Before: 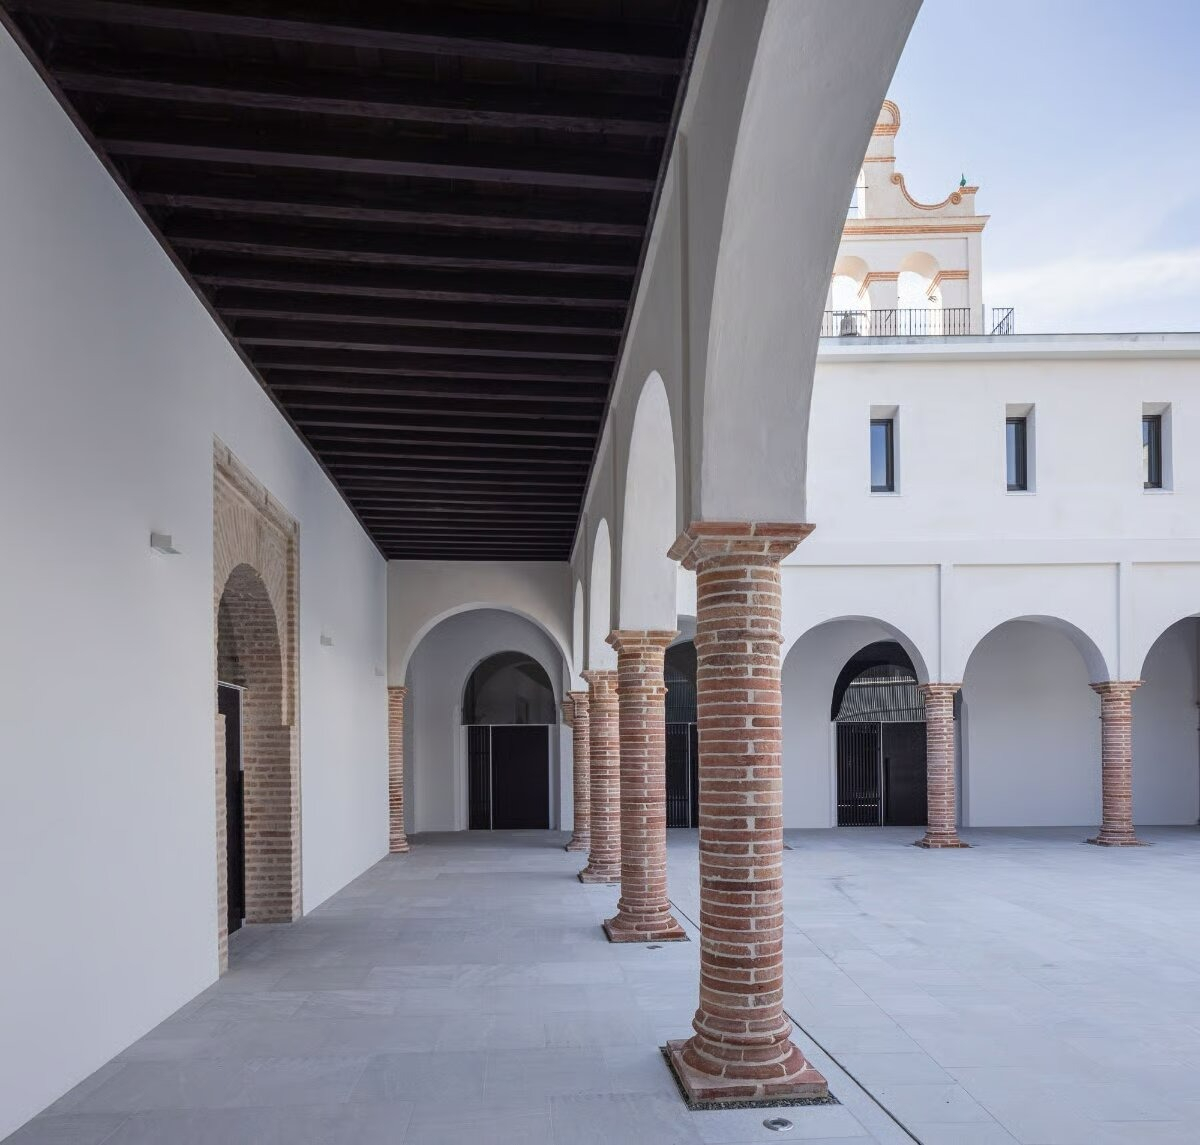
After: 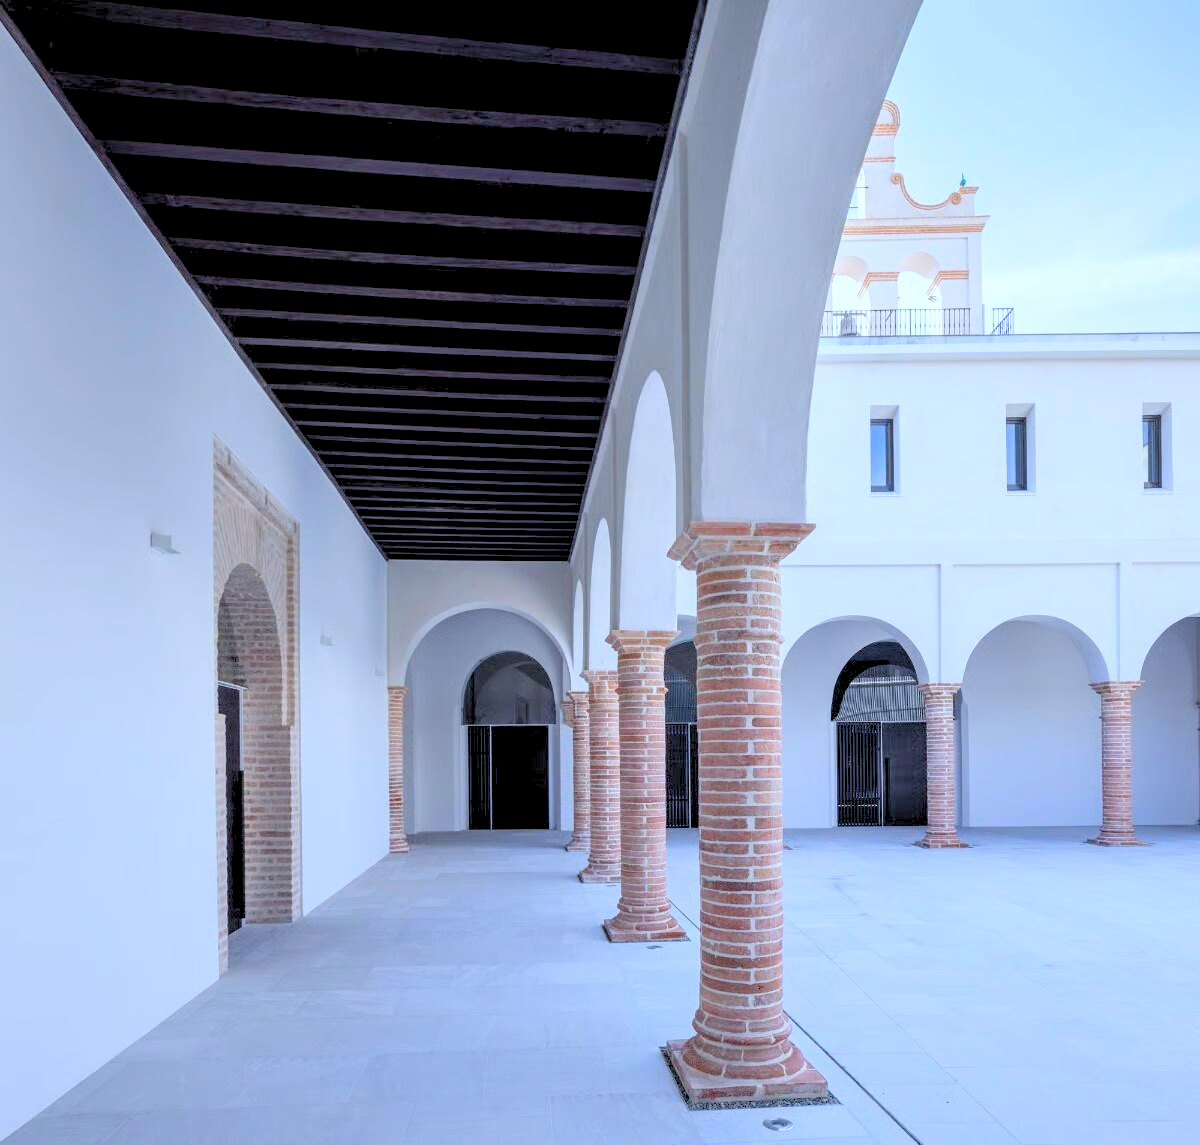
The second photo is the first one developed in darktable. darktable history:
color calibration: illuminant as shot in camera, x 0.378, y 0.381, temperature 4093.13 K, saturation algorithm version 1 (2020)
levels: levels [0.072, 0.414, 0.976]
